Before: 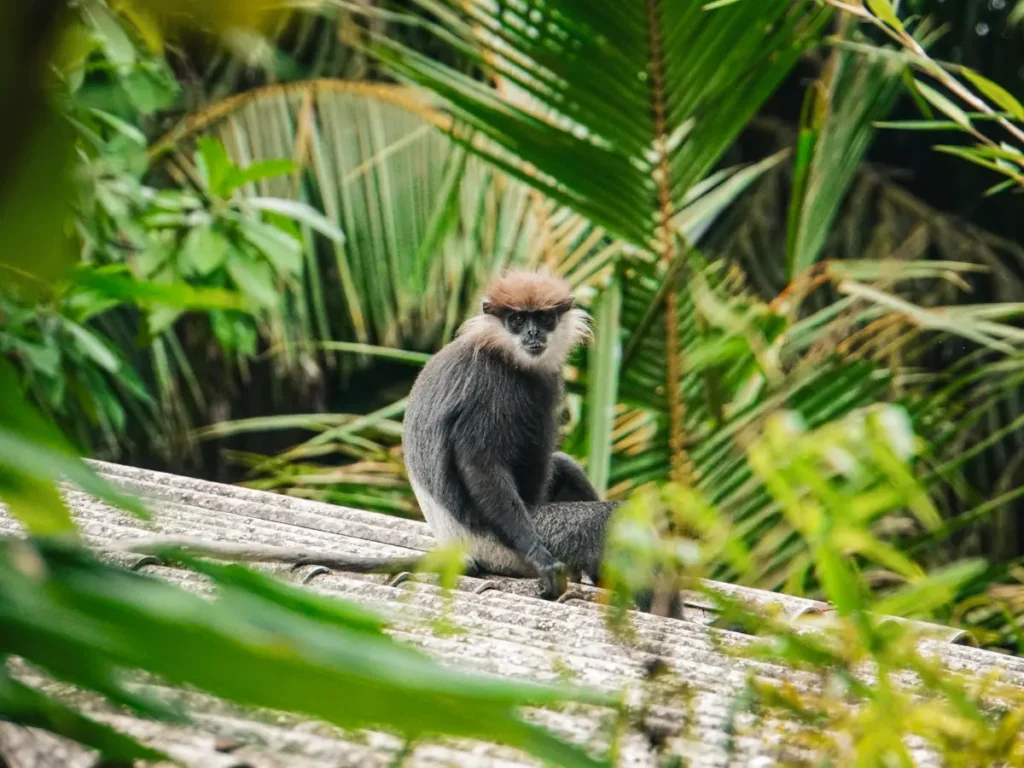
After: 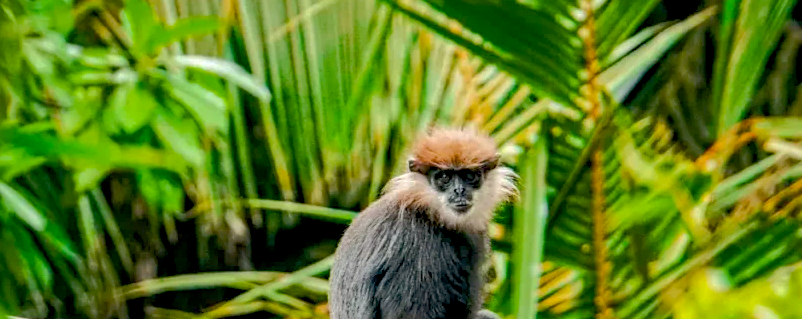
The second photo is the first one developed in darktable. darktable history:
sharpen: amount 0.201
crop: left 7.243%, top 18.61%, right 14.41%, bottom 39.821%
local contrast: on, module defaults
haze removal: adaptive false
shadows and highlights: on, module defaults
color balance rgb: linear chroma grading › shadows 16.172%, perceptual saturation grading › global saturation 31.187%, perceptual brilliance grading › mid-tones 9.963%, perceptual brilliance grading › shadows 15.134%
exposure: black level correction 0.007, exposure 0.155 EV, compensate highlight preservation false
